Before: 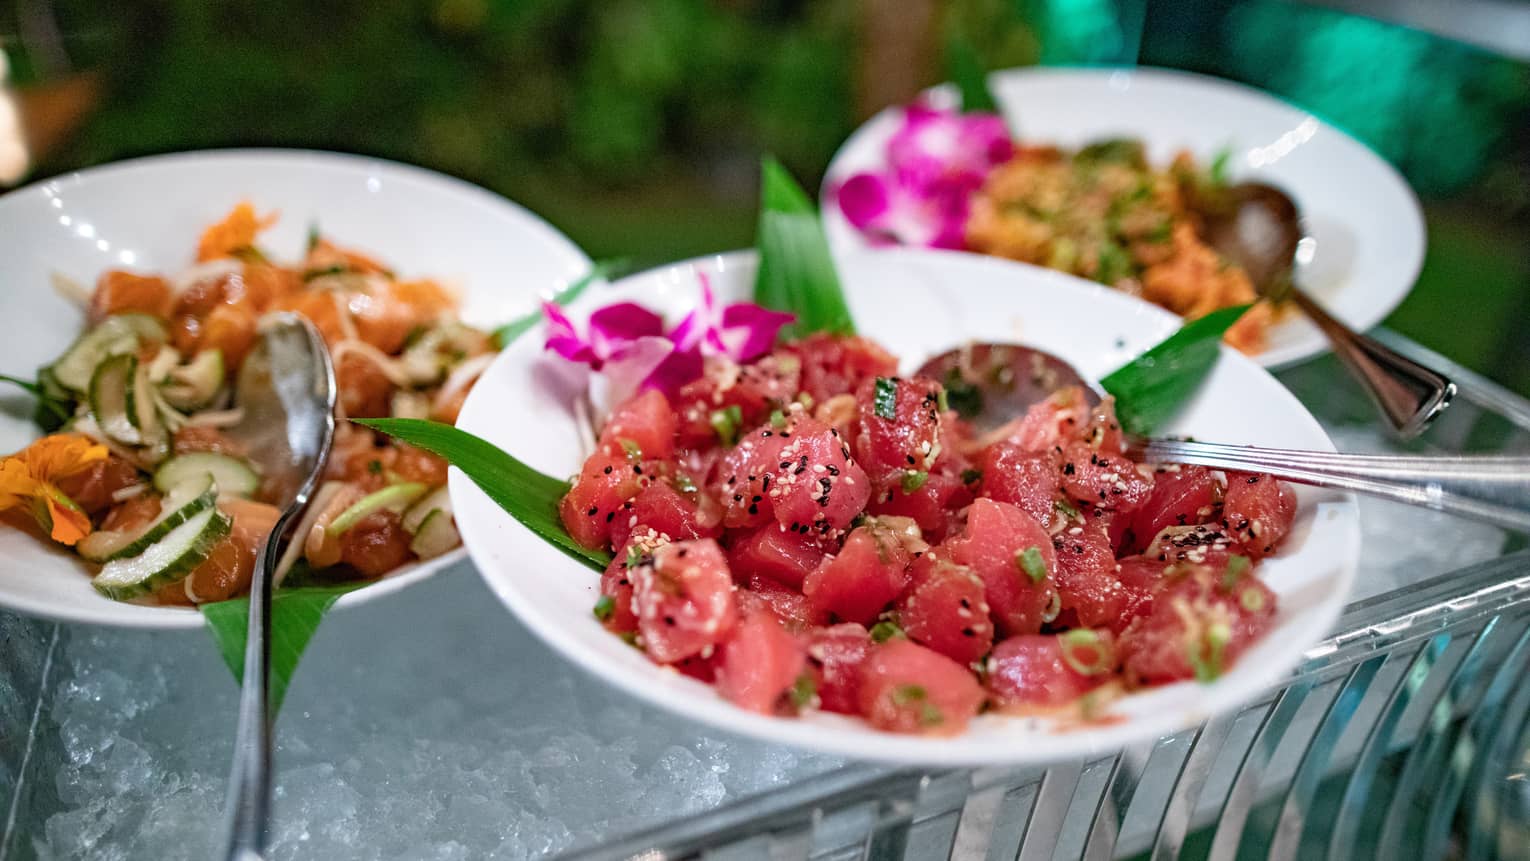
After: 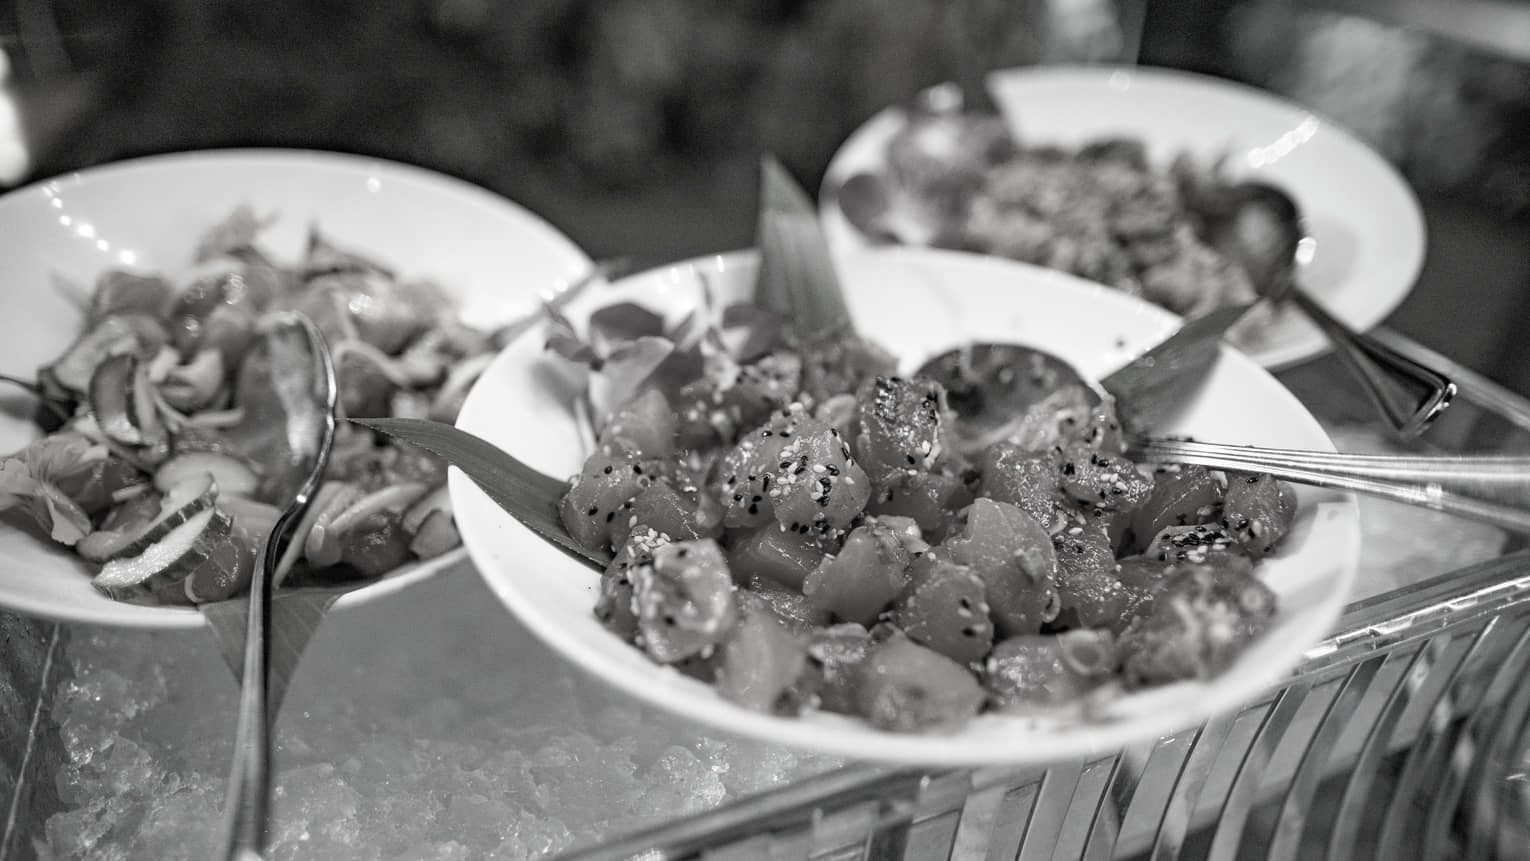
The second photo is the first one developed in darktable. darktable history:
contrast brightness saturation: saturation -0.98
